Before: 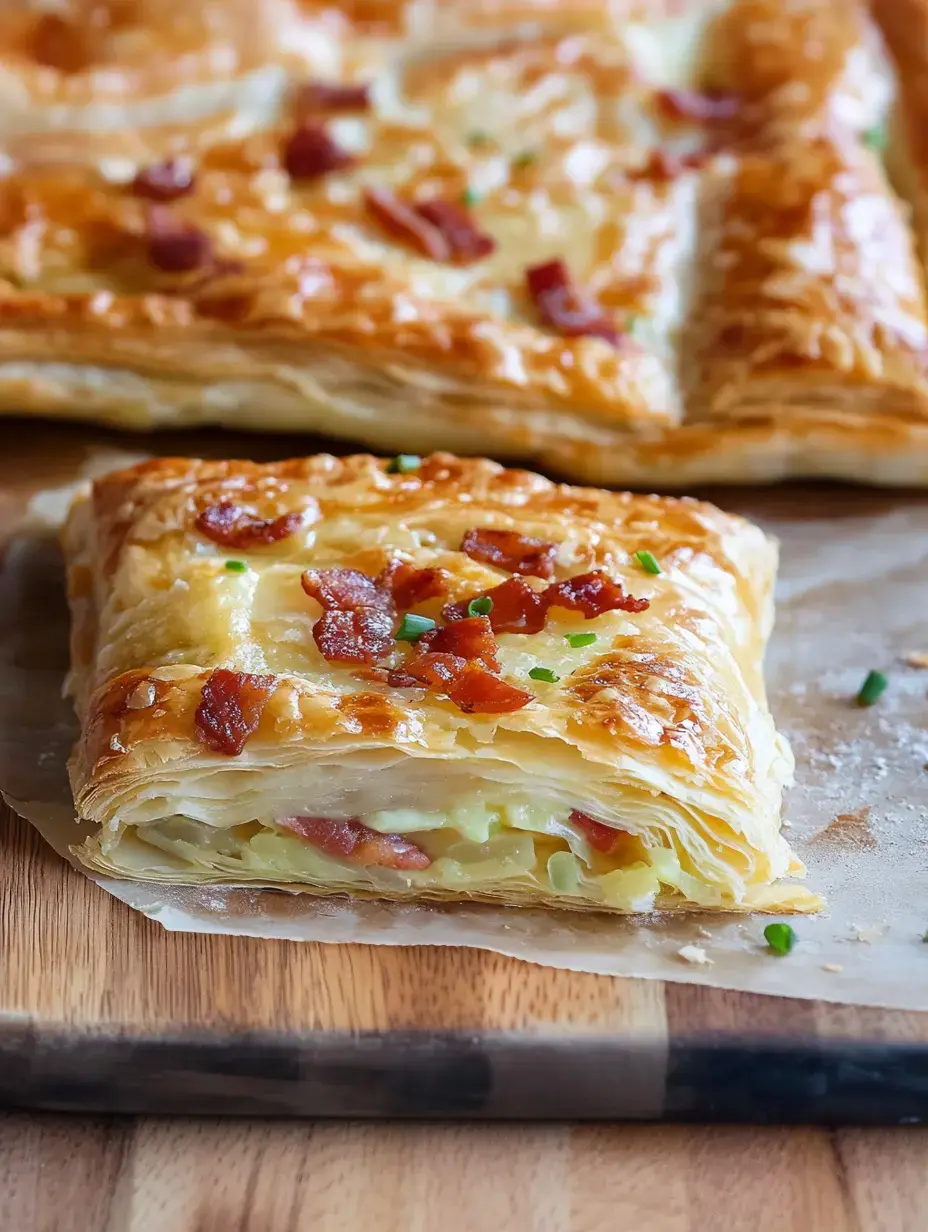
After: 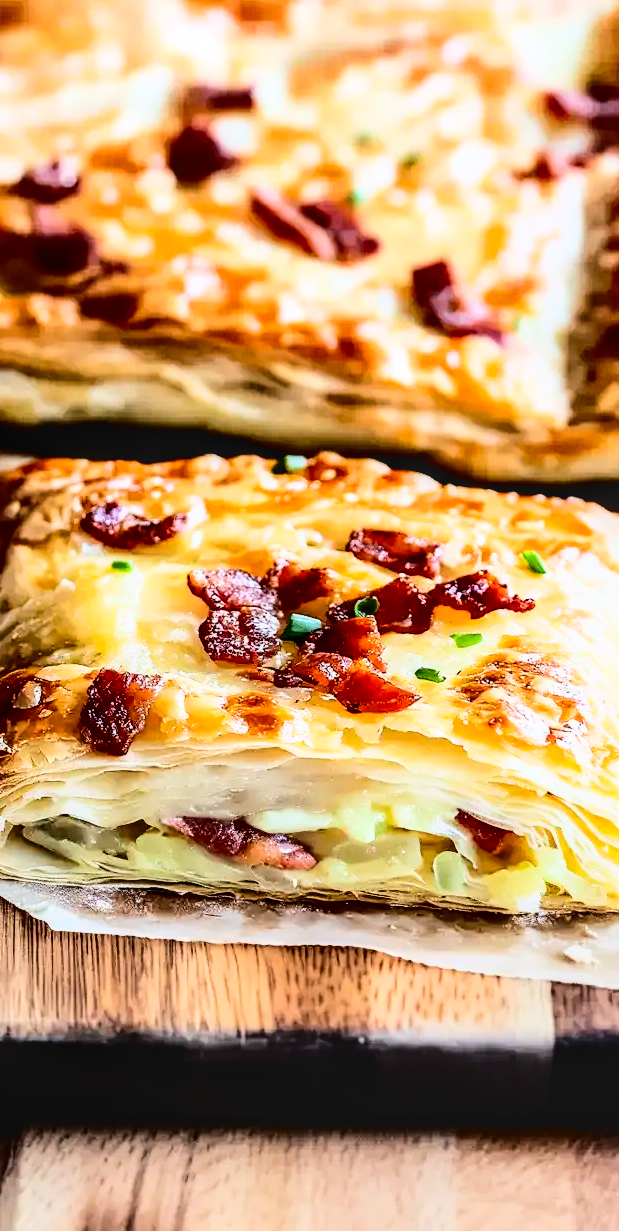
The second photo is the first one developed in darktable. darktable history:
tone equalizer: -8 EV -0.768 EV, -7 EV -0.714 EV, -6 EV -0.611 EV, -5 EV -0.376 EV, -3 EV 0.39 EV, -2 EV 0.6 EV, -1 EV 0.679 EV, +0 EV 0.767 EV, edges refinement/feathering 500, mask exposure compensation -1.57 EV, preserve details no
tone curve: curves: ch0 [(0, 0) (0.003, 0.003) (0.011, 0.005) (0.025, 0.008) (0.044, 0.012) (0.069, 0.02) (0.1, 0.031) (0.136, 0.047) (0.177, 0.088) (0.224, 0.141) (0.277, 0.222) (0.335, 0.32) (0.399, 0.425) (0.468, 0.524) (0.543, 0.623) (0.623, 0.716) (0.709, 0.796) (0.801, 0.88) (0.898, 0.959) (1, 1)], color space Lab, independent channels, preserve colors none
crop and rotate: left 12.327%, right 20.92%
filmic rgb: black relative exposure -5.02 EV, white relative exposure 3.99 EV, hardness 2.89, contrast 1.297, highlights saturation mix -11.44%, iterations of high-quality reconstruction 0
contrast brightness saturation: contrast 0.178, saturation 0.303
local contrast: on, module defaults
